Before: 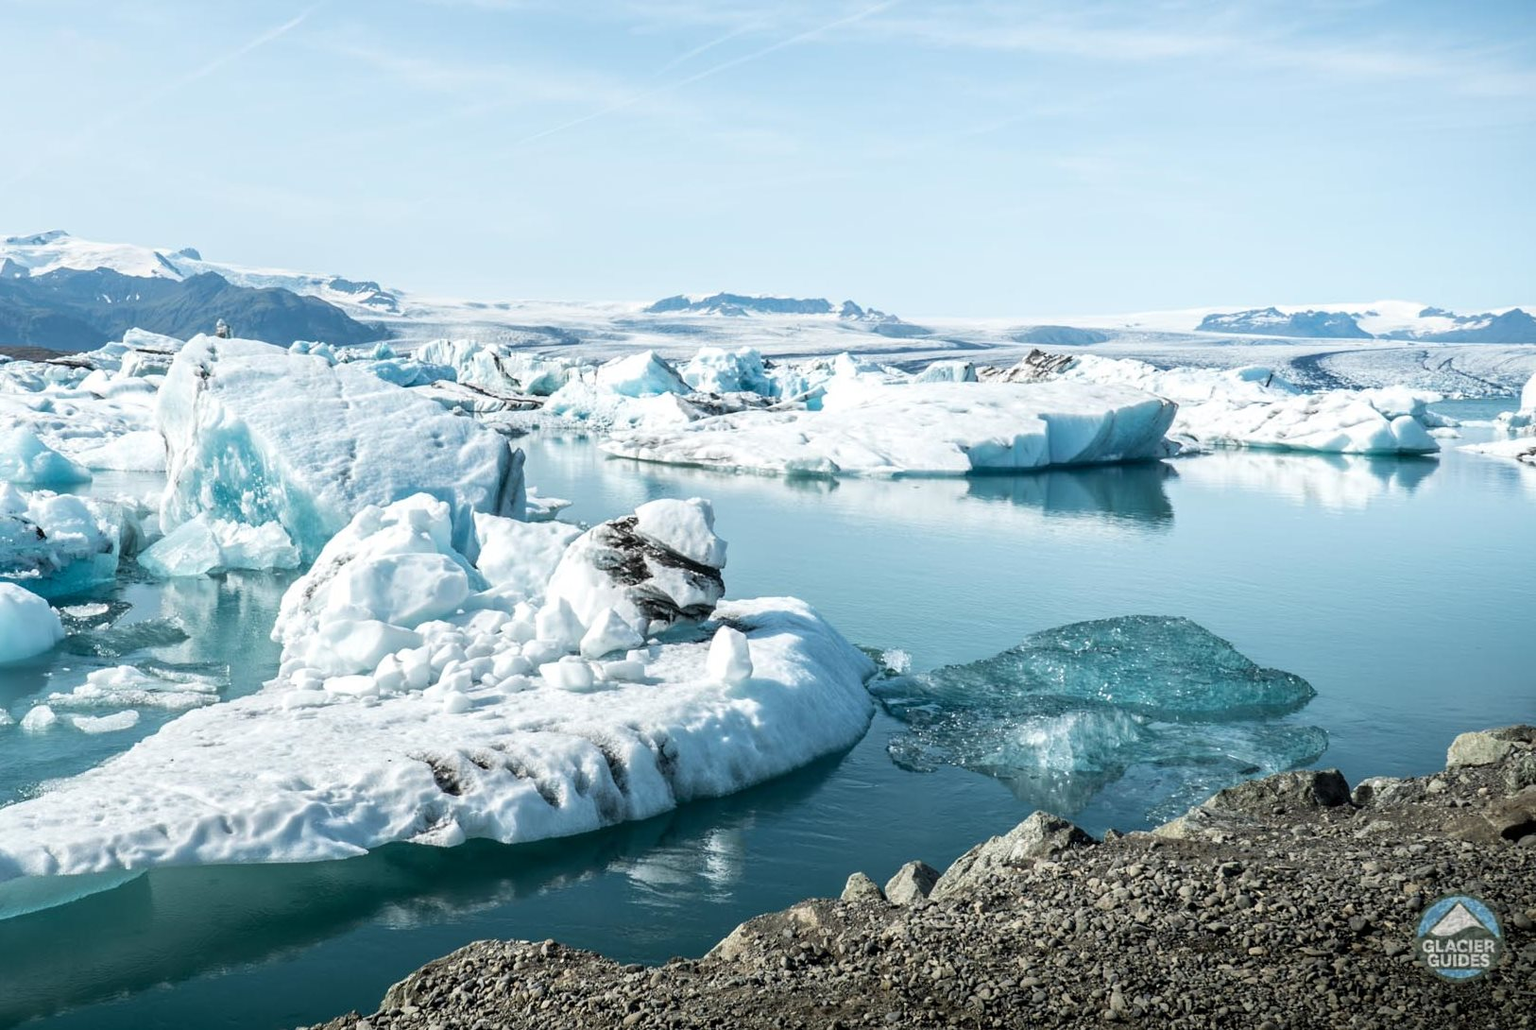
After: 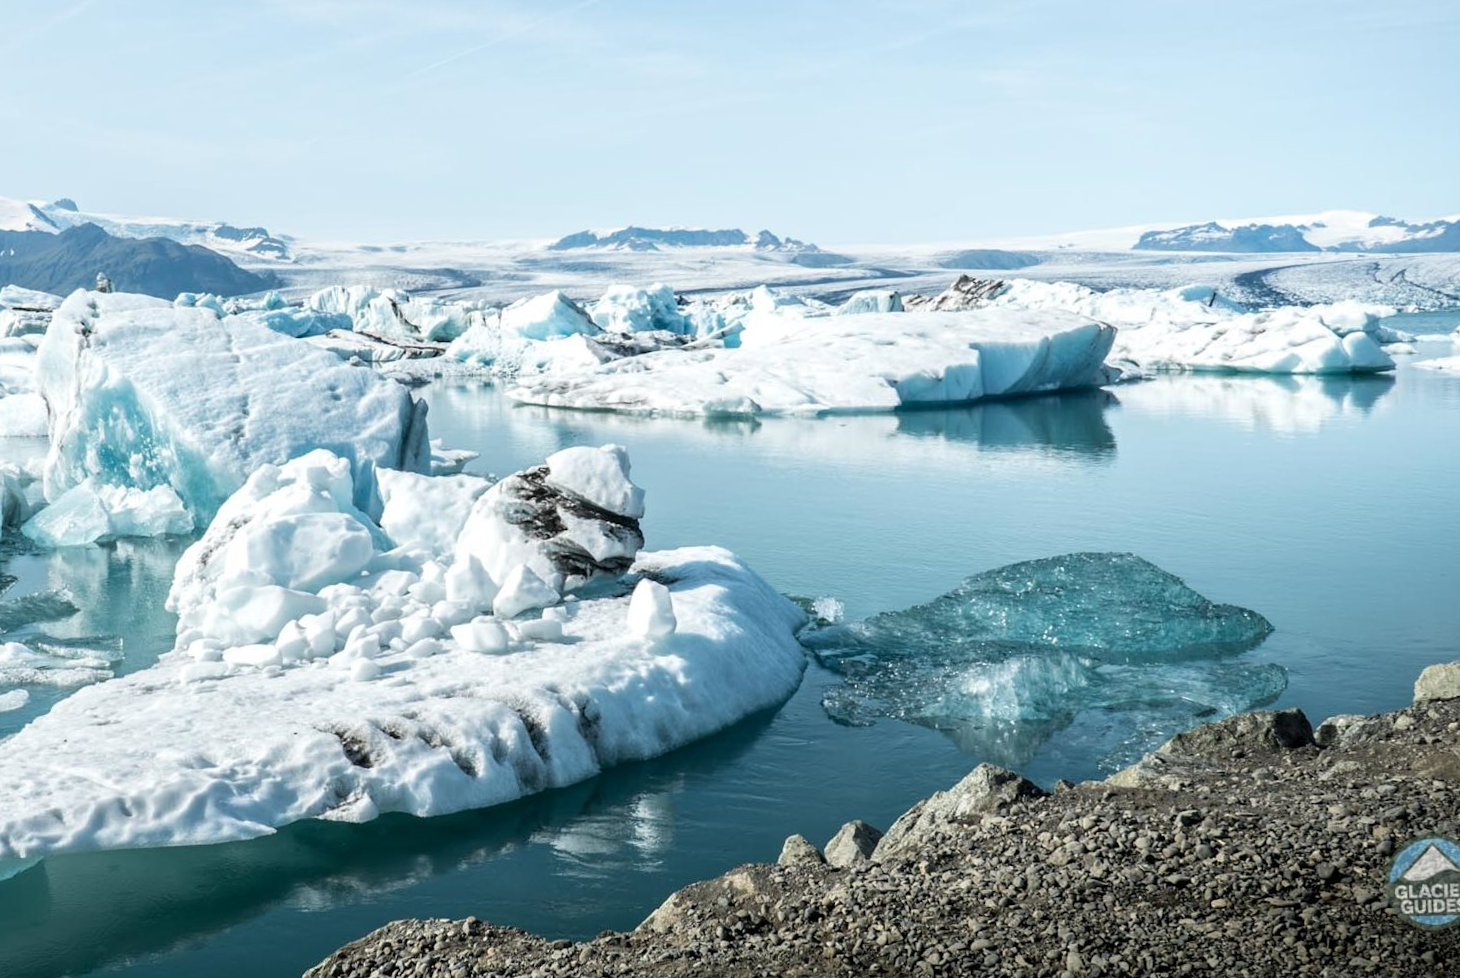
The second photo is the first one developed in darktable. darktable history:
crop and rotate: angle 1.96°, left 5.673%, top 5.673%
white balance: emerald 1
